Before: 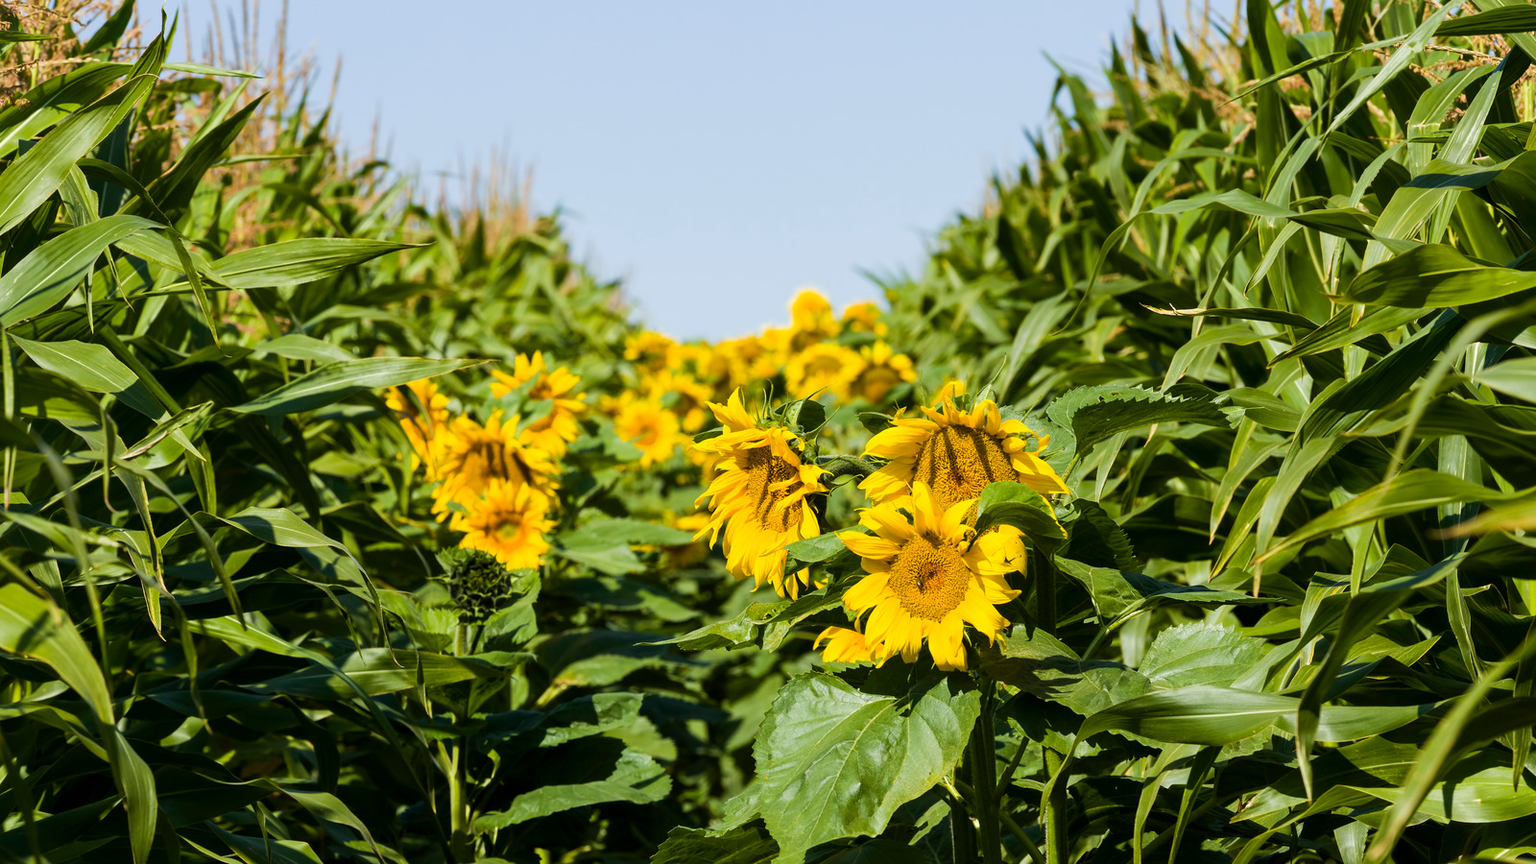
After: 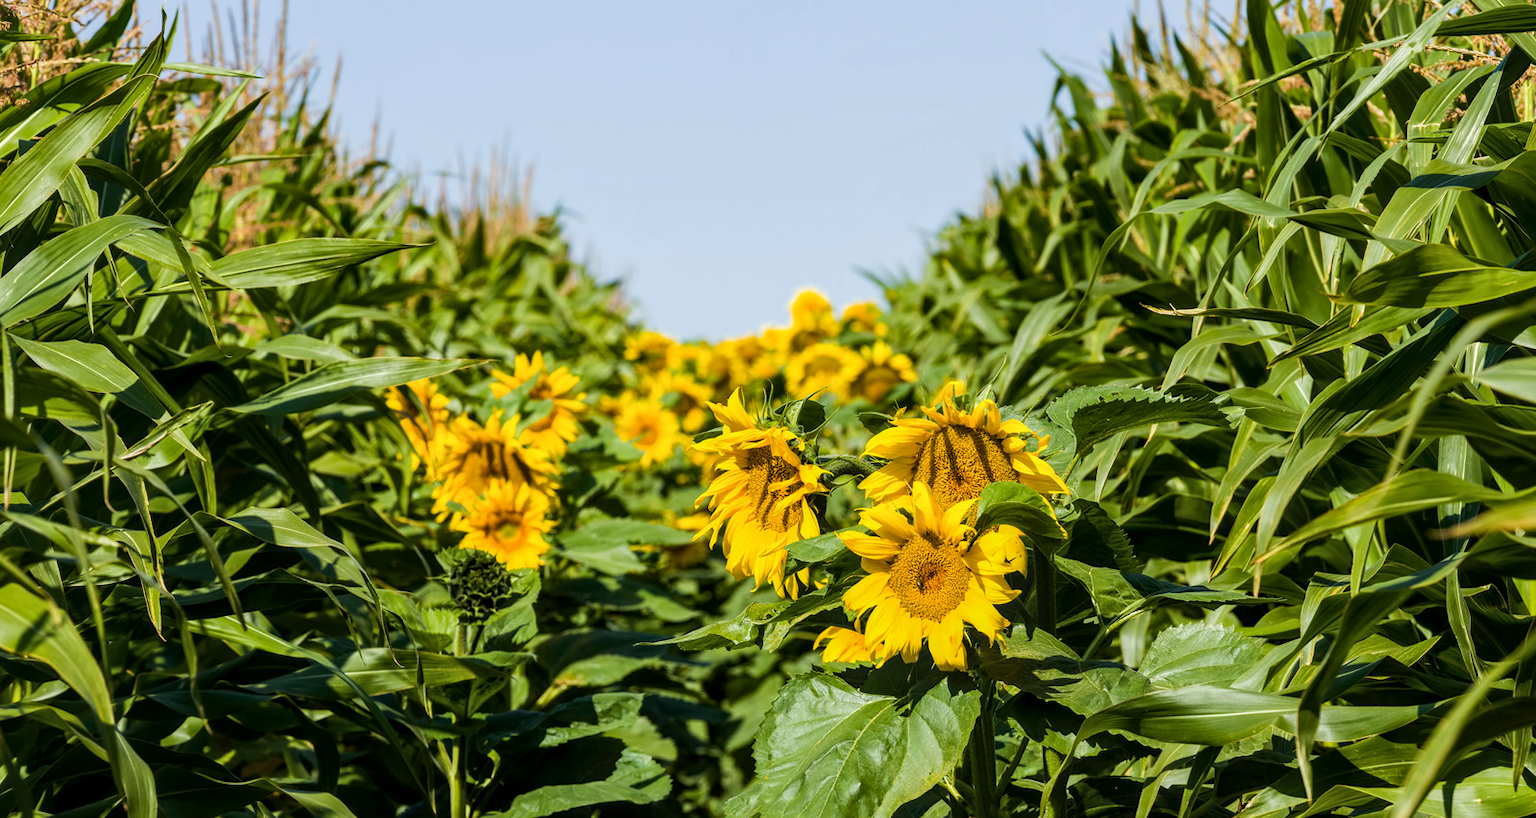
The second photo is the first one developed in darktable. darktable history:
crop and rotate: top 0.002%, bottom 5.148%
local contrast: on, module defaults
